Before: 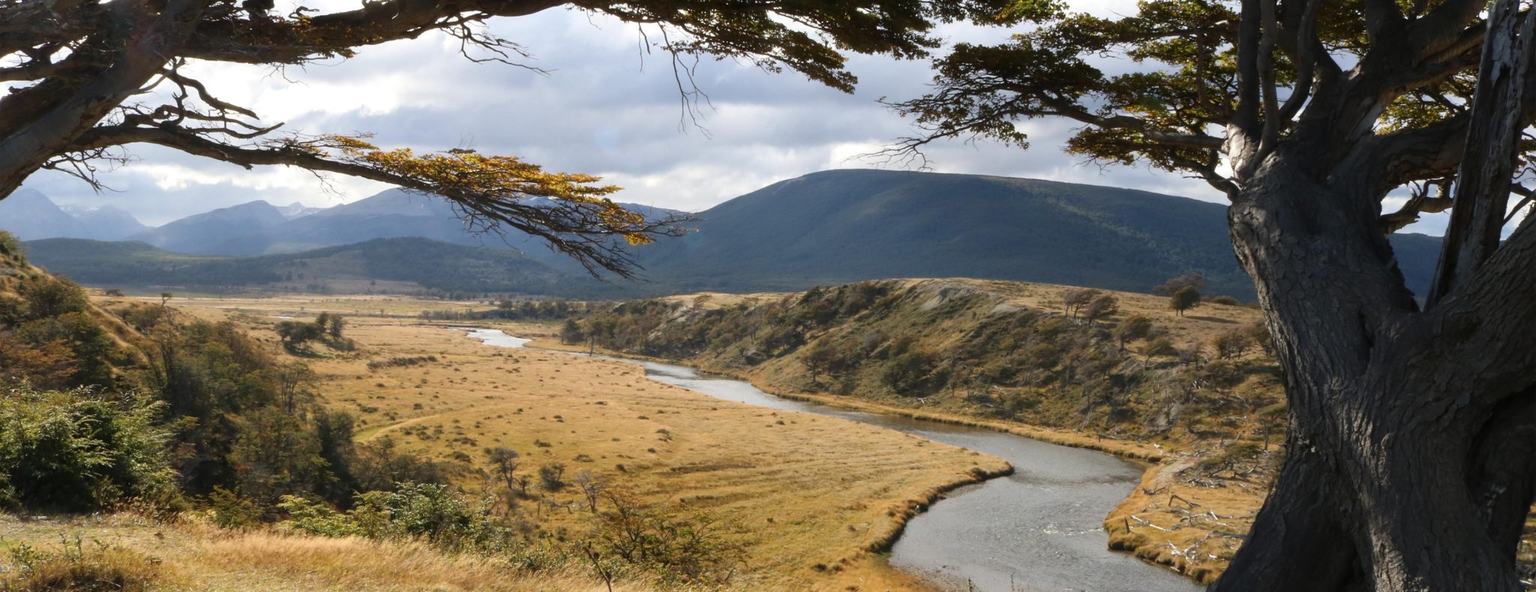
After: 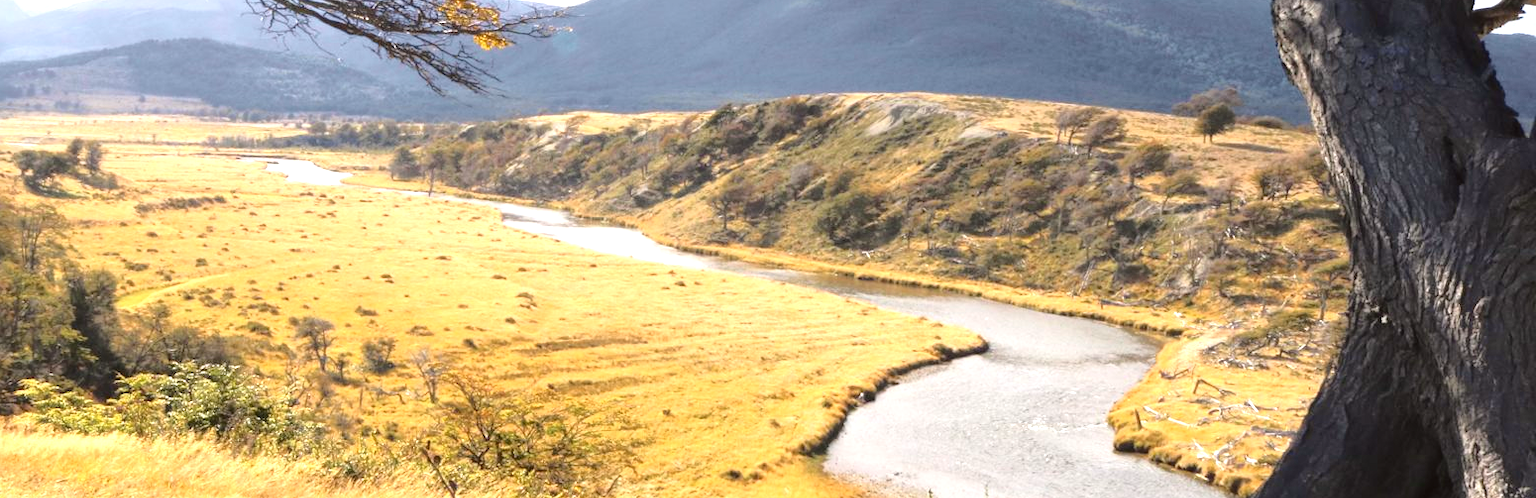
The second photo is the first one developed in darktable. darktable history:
exposure: black level correction 0, exposure 1.45 EV, compensate exposure bias true, compensate highlight preservation false
crop and rotate: left 17.299%, top 35.115%, right 7.015%, bottom 1.024%
tone curve: curves: ch0 [(0.003, 0.015) (0.104, 0.07) (0.236, 0.218) (0.401, 0.443) (0.495, 0.55) (0.65, 0.68) (0.832, 0.858) (1, 0.977)]; ch1 [(0, 0) (0.161, 0.092) (0.35, 0.33) (0.379, 0.401) (0.45, 0.466) (0.489, 0.499) (0.55, 0.56) (0.621, 0.615) (0.718, 0.734) (1, 1)]; ch2 [(0, 0) (0.369, 0.427) (0.44, 0.434) (0.502, 0.501) (0.557, 0.55) (0.586, 0.59) (1, 1)], color space Lab, independent channels, preserve colors none
